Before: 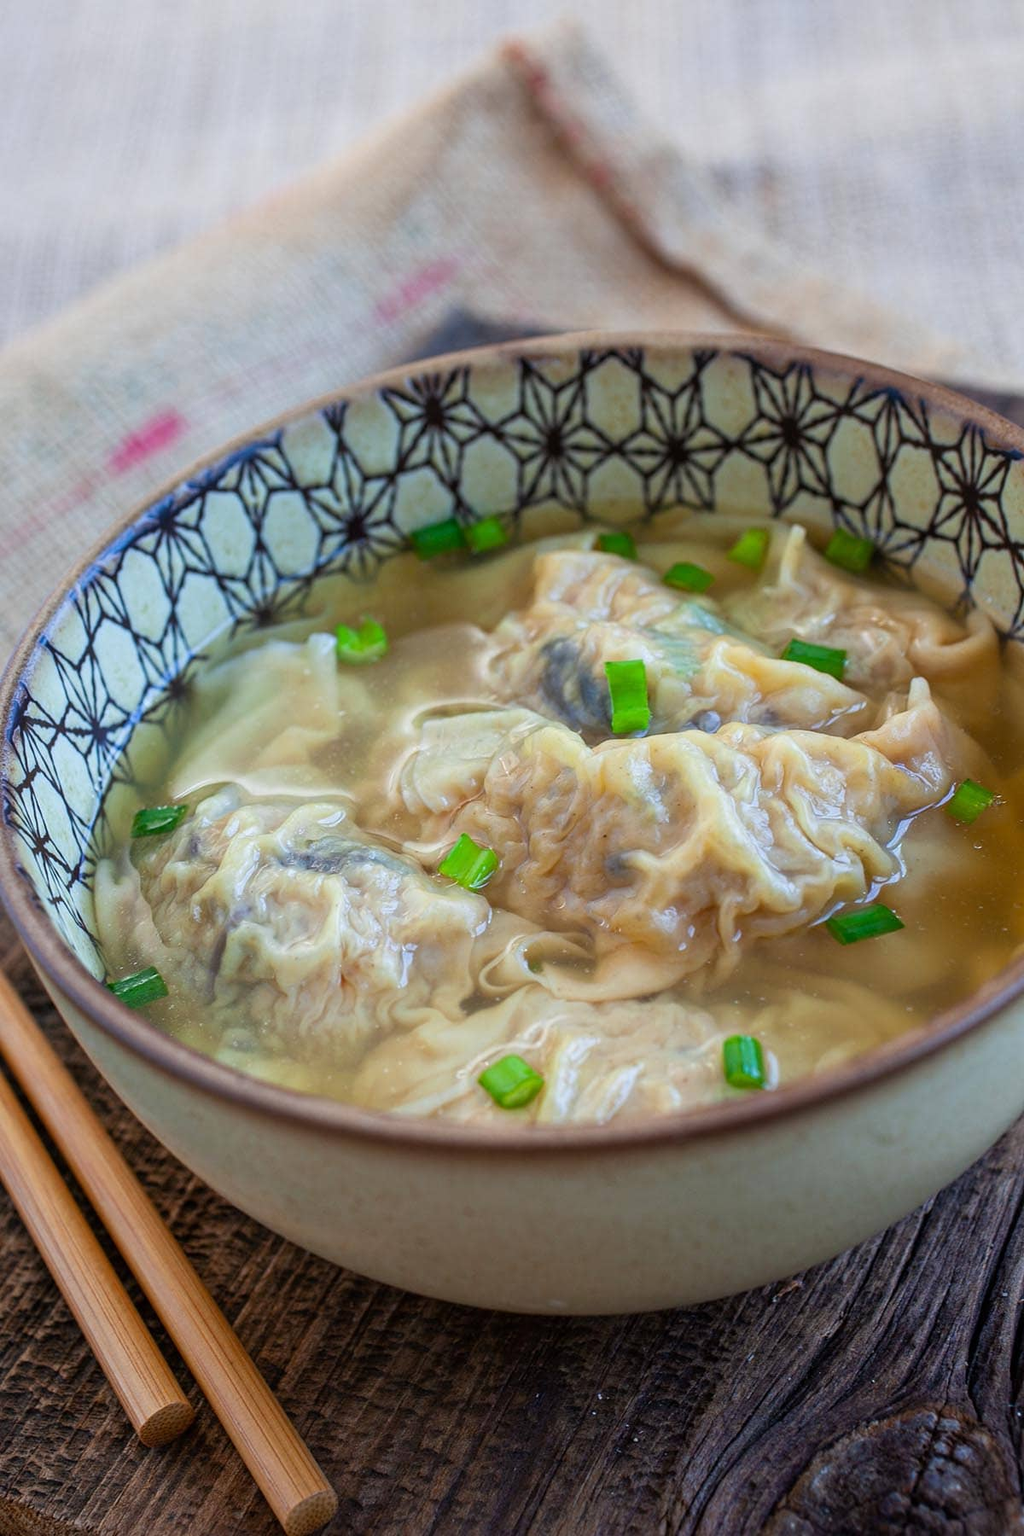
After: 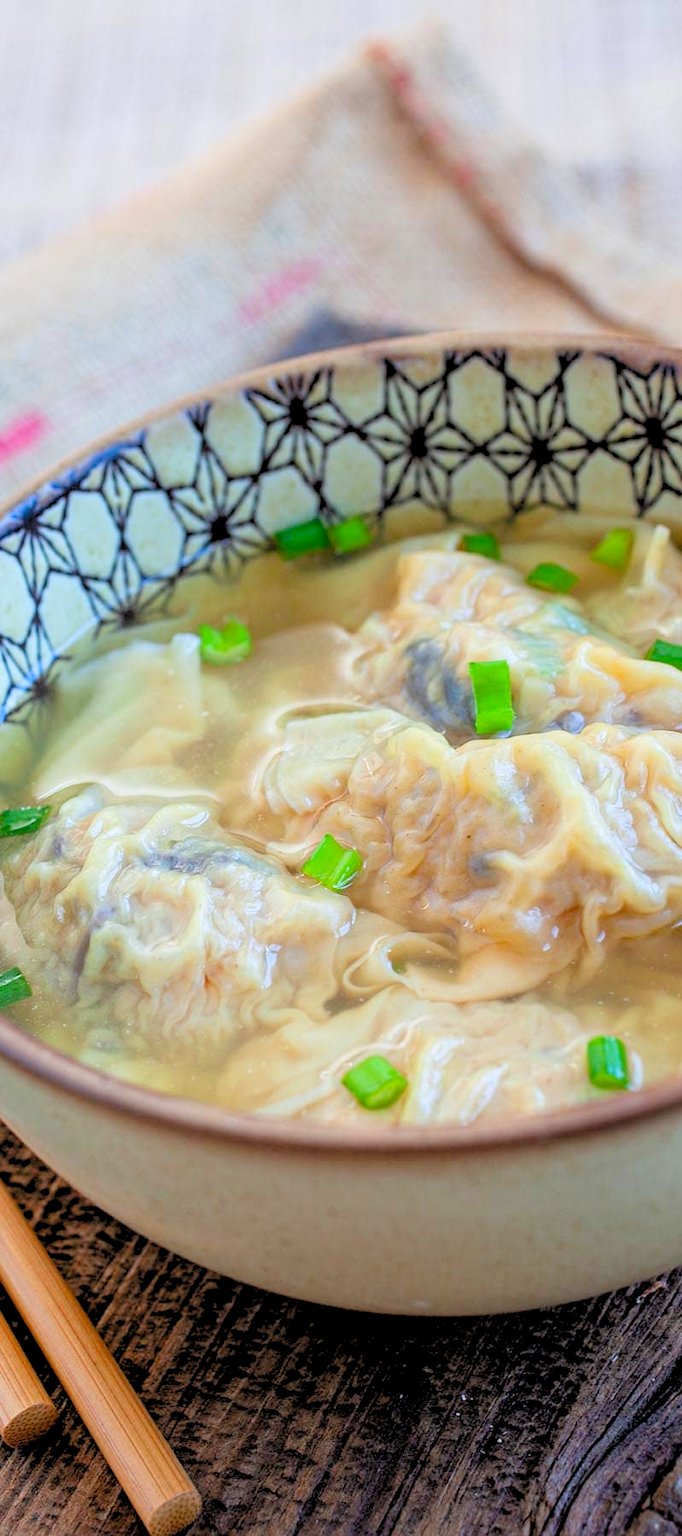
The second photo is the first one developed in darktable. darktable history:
levels: levels [0.093, 0.434, 0.988]
crop and rotate: left 13.342%, right 19.991%
